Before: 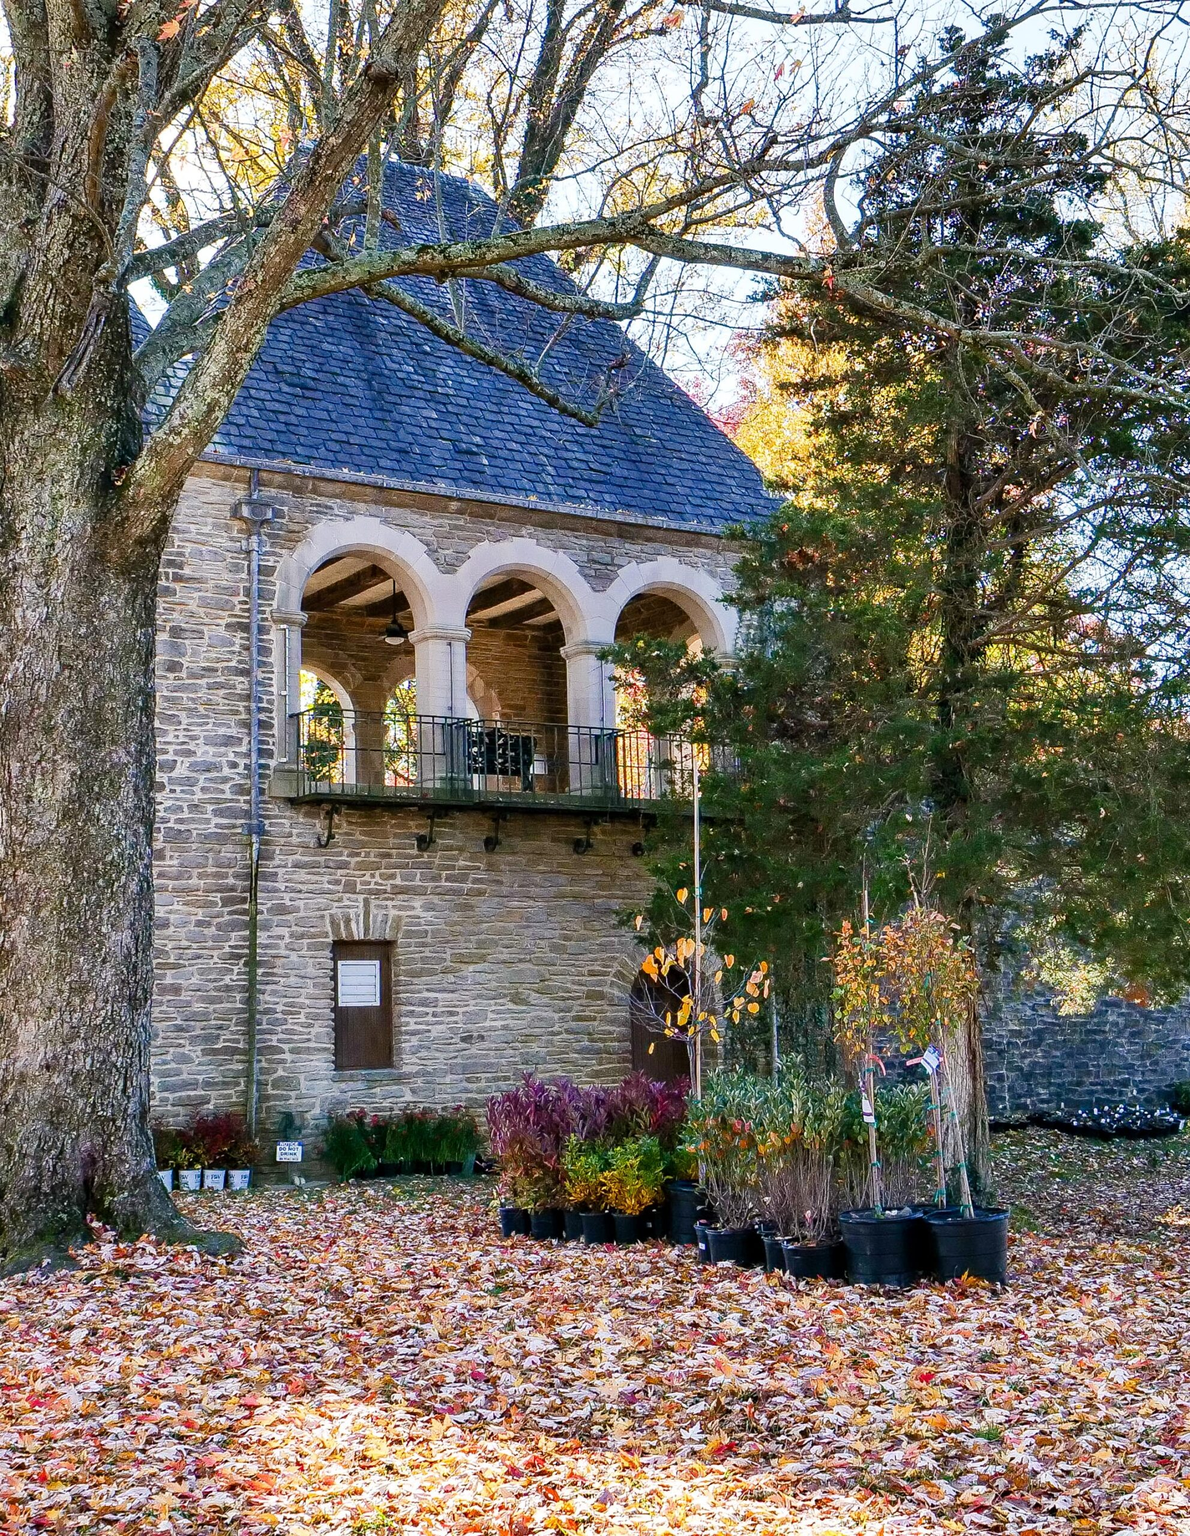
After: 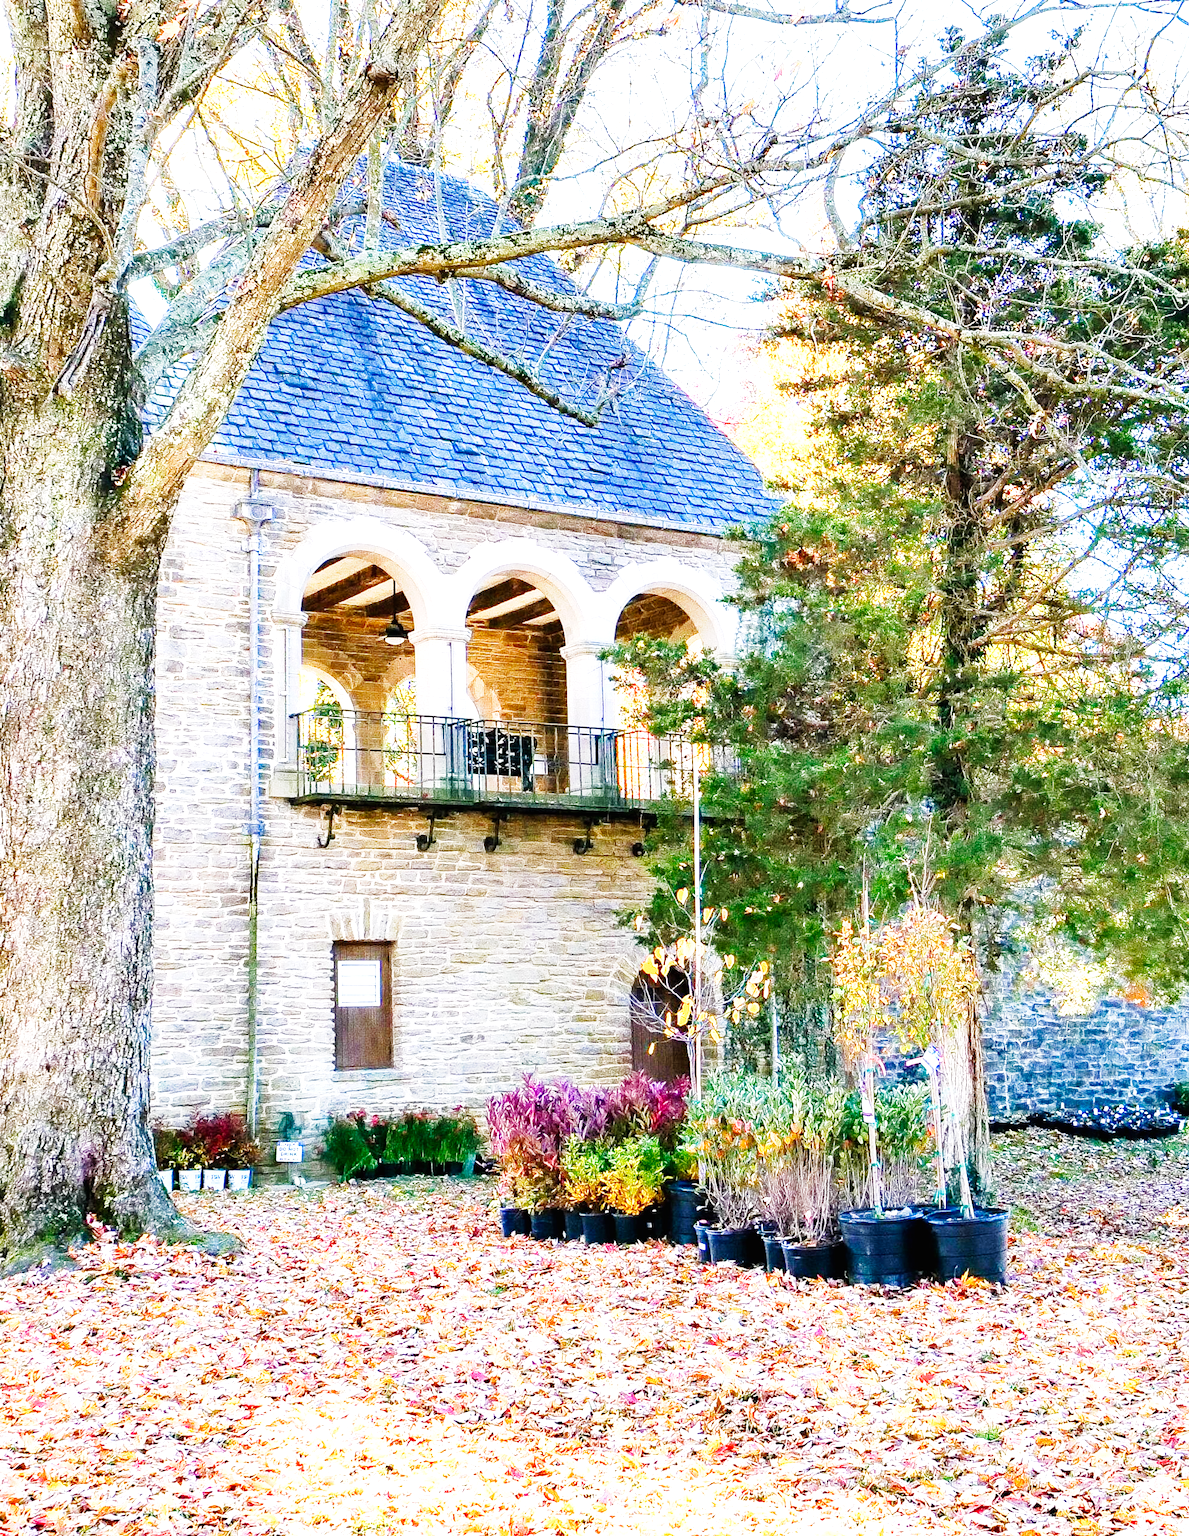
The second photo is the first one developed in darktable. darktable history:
base curve: curves: ch0 [(0, 0) (0, 0.001) (0.001, 0.001) (0.004, 0.002) (0.007, 0.004) (0.015, 0.013) (0.033, 0.045) (0.052, 0.096) (0.075, 0.17) (0.099, 0.241) (0.163, 0.42) (0.219, 0.55) (0.259, 0.616) (0.327, 0.722) (0.365, 0.765) (0.522, 0.873) (0.547, 0.881) (0.689, 0.919) (0.826, 0.952) (1, 1)], preserve colors none
exposure: black level correction 0, exposure 1.199 EV, compensate highlight preservation false
